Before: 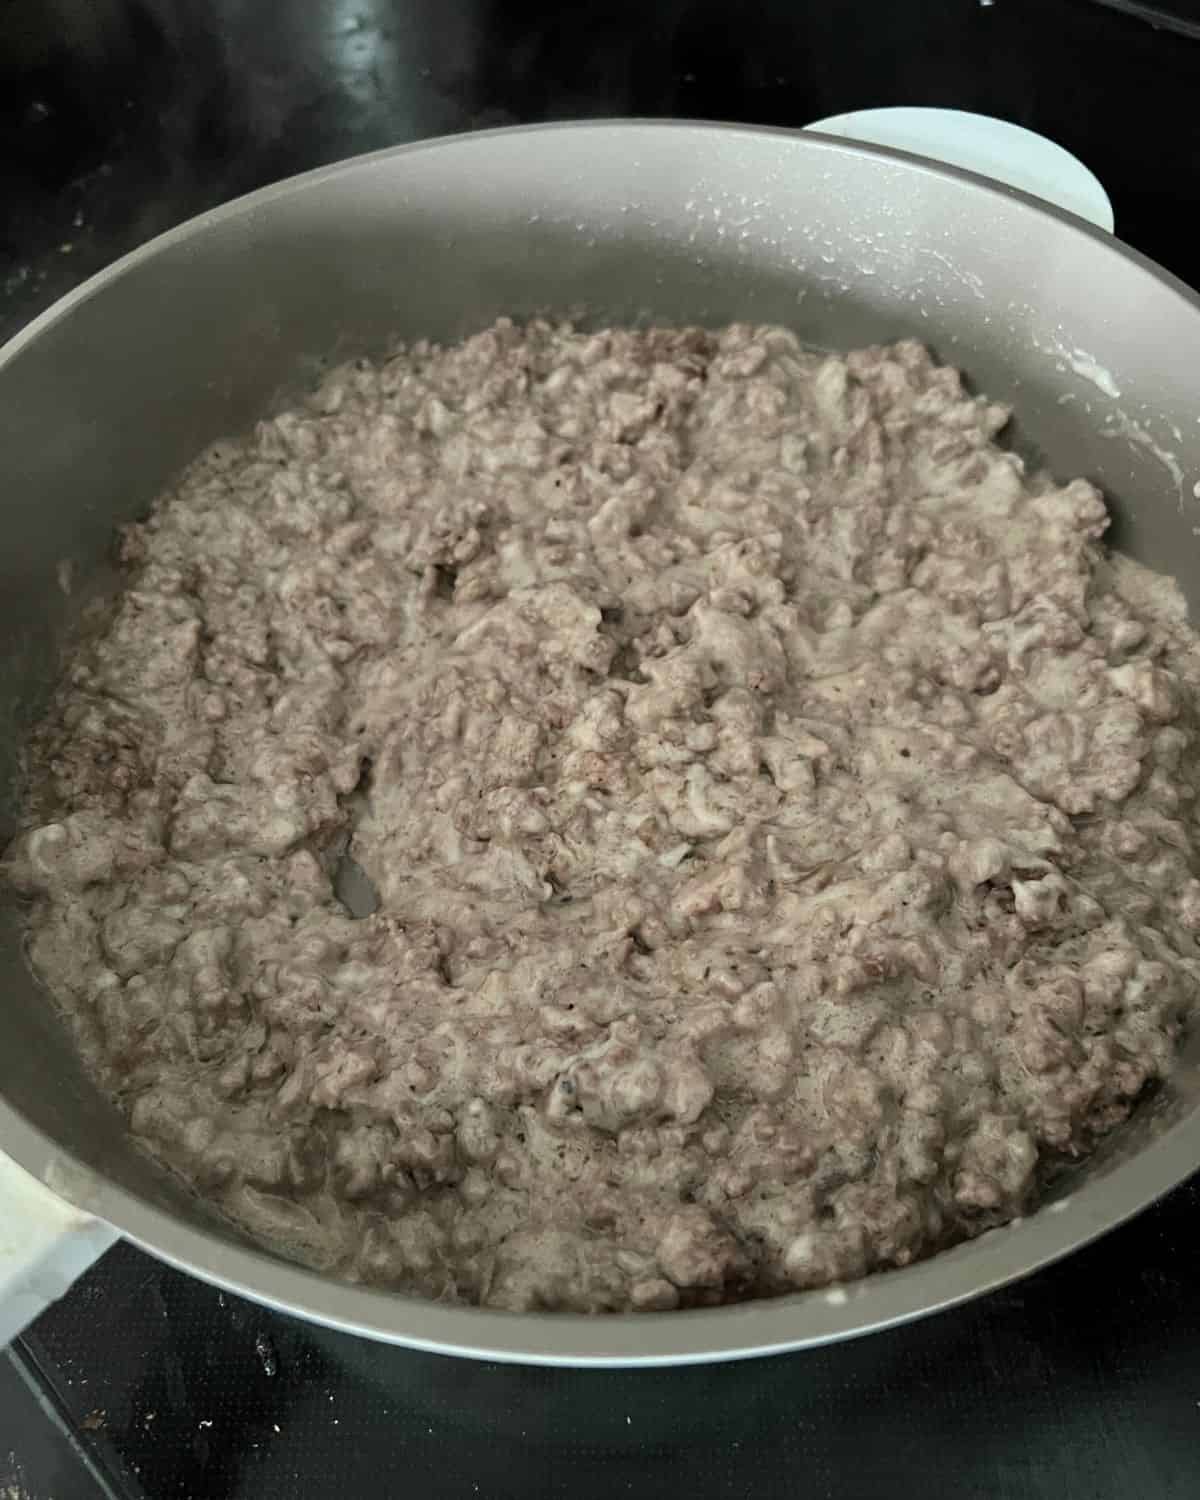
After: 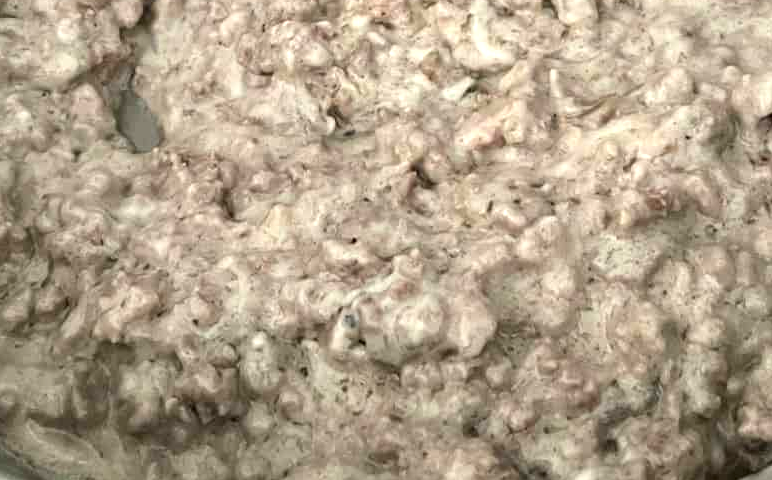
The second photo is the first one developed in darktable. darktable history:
crop: left 18.091%, top 51.13%, right 17.525%, bottom 16.85%
exposure: exposure 0.921 EV, compensate highlight preservation false
